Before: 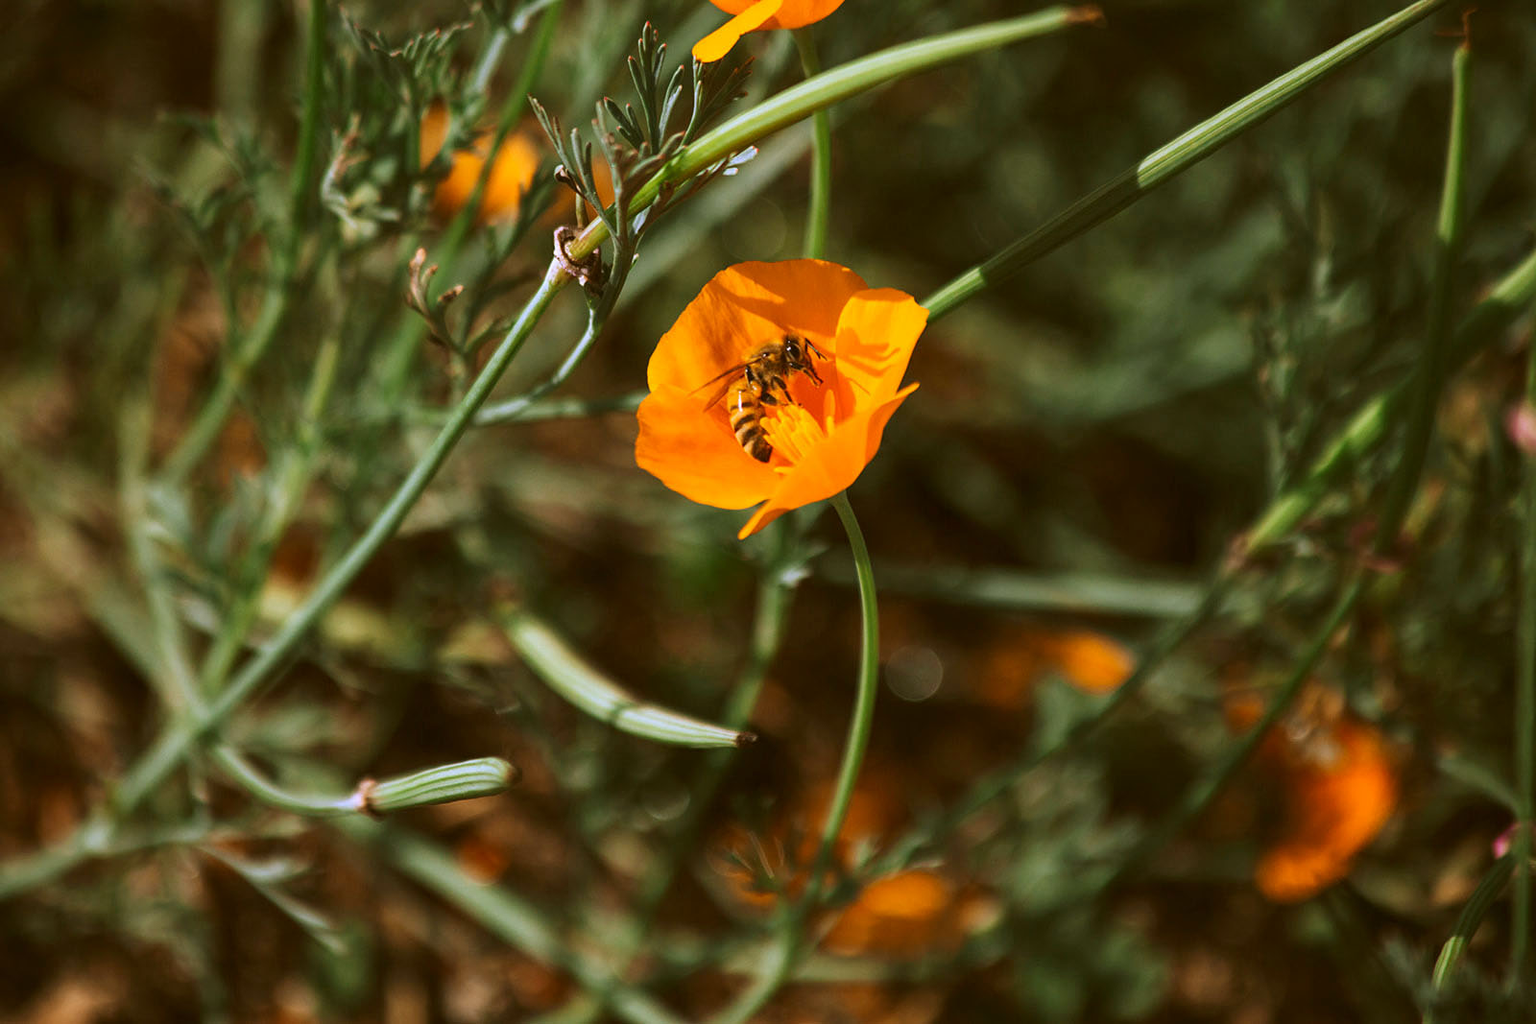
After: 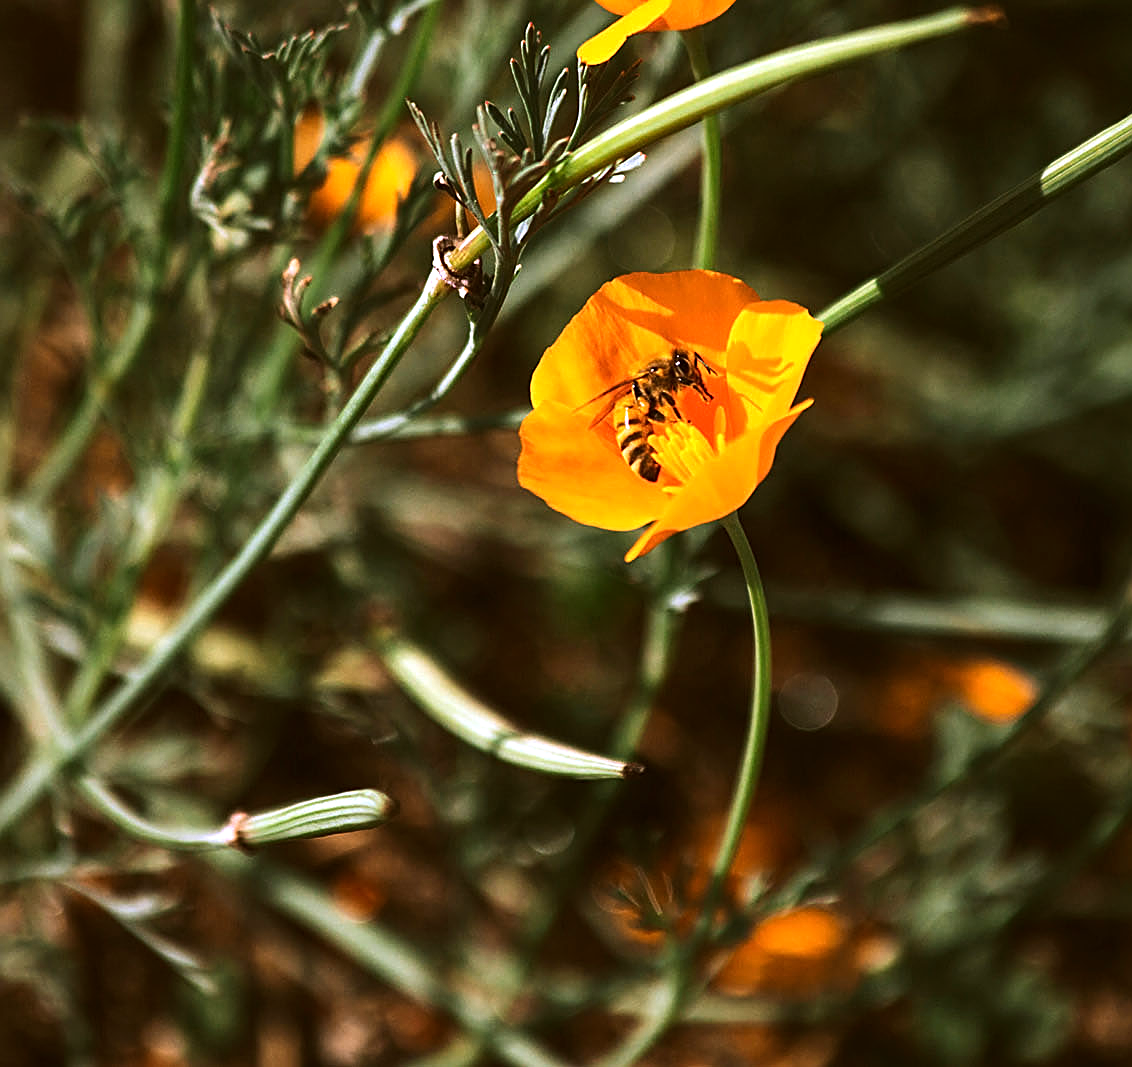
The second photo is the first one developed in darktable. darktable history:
sharpen: on, module defaults
tone equalizer: -8 EV -0.75 EV, -7 EV -0.7 EV, -6 EV -0.6 EV, -5 EV -0.4 EV, -3 EV 0.4 EV, -2 EV 0.6 EV, -1 EV 0.7 EV, +0 EV 0.75 EV, edges refinement/feathering 500, mask exposure compensation -1.57 EV, preserve details no
white balance: red 1.05, blue 1.072
crop and rotate: left 9.061%, right 20.142%
